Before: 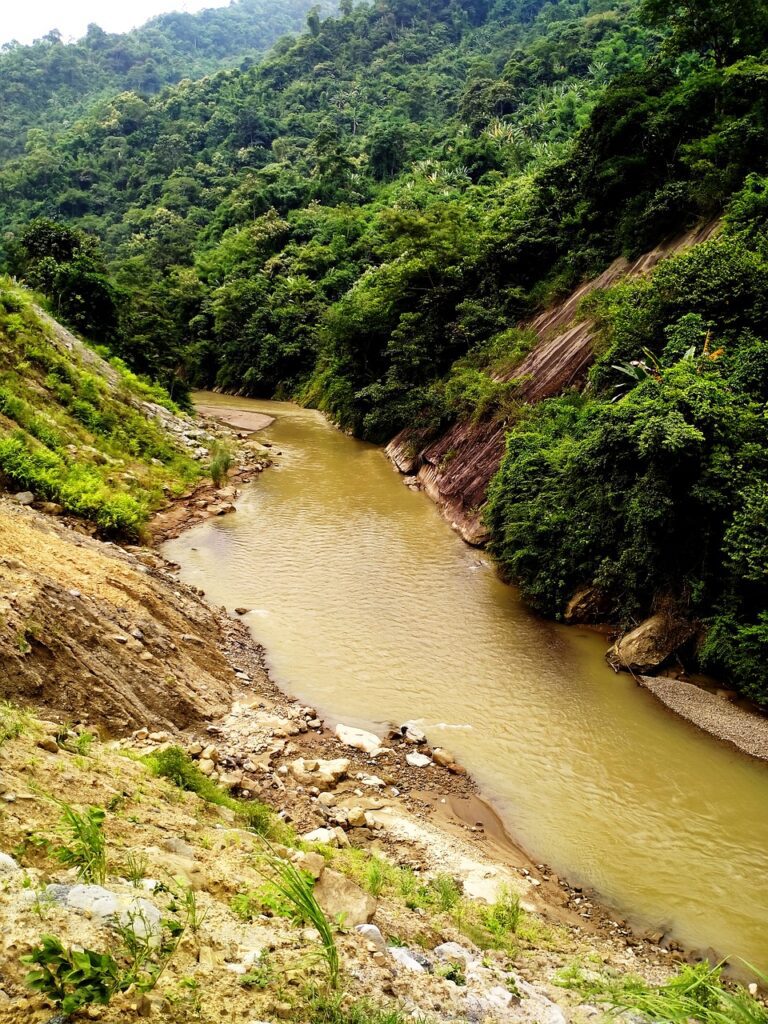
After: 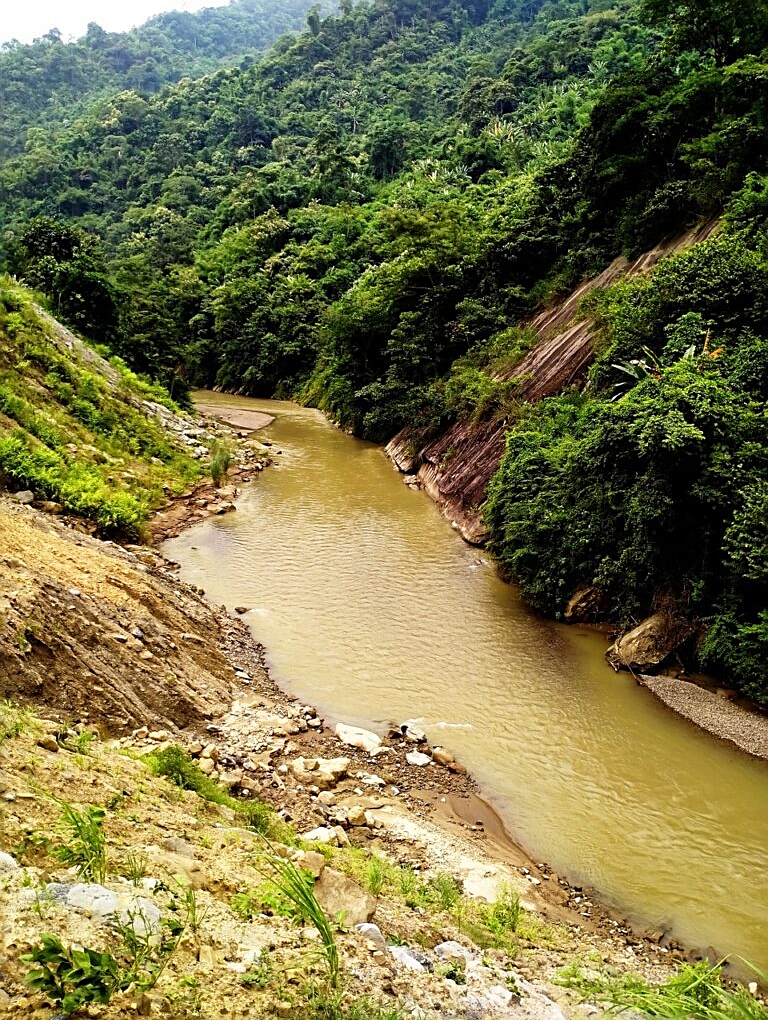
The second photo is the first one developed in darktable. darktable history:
sharpen: on, module defaults
crop: top 0.12%, bottom 0.198%
